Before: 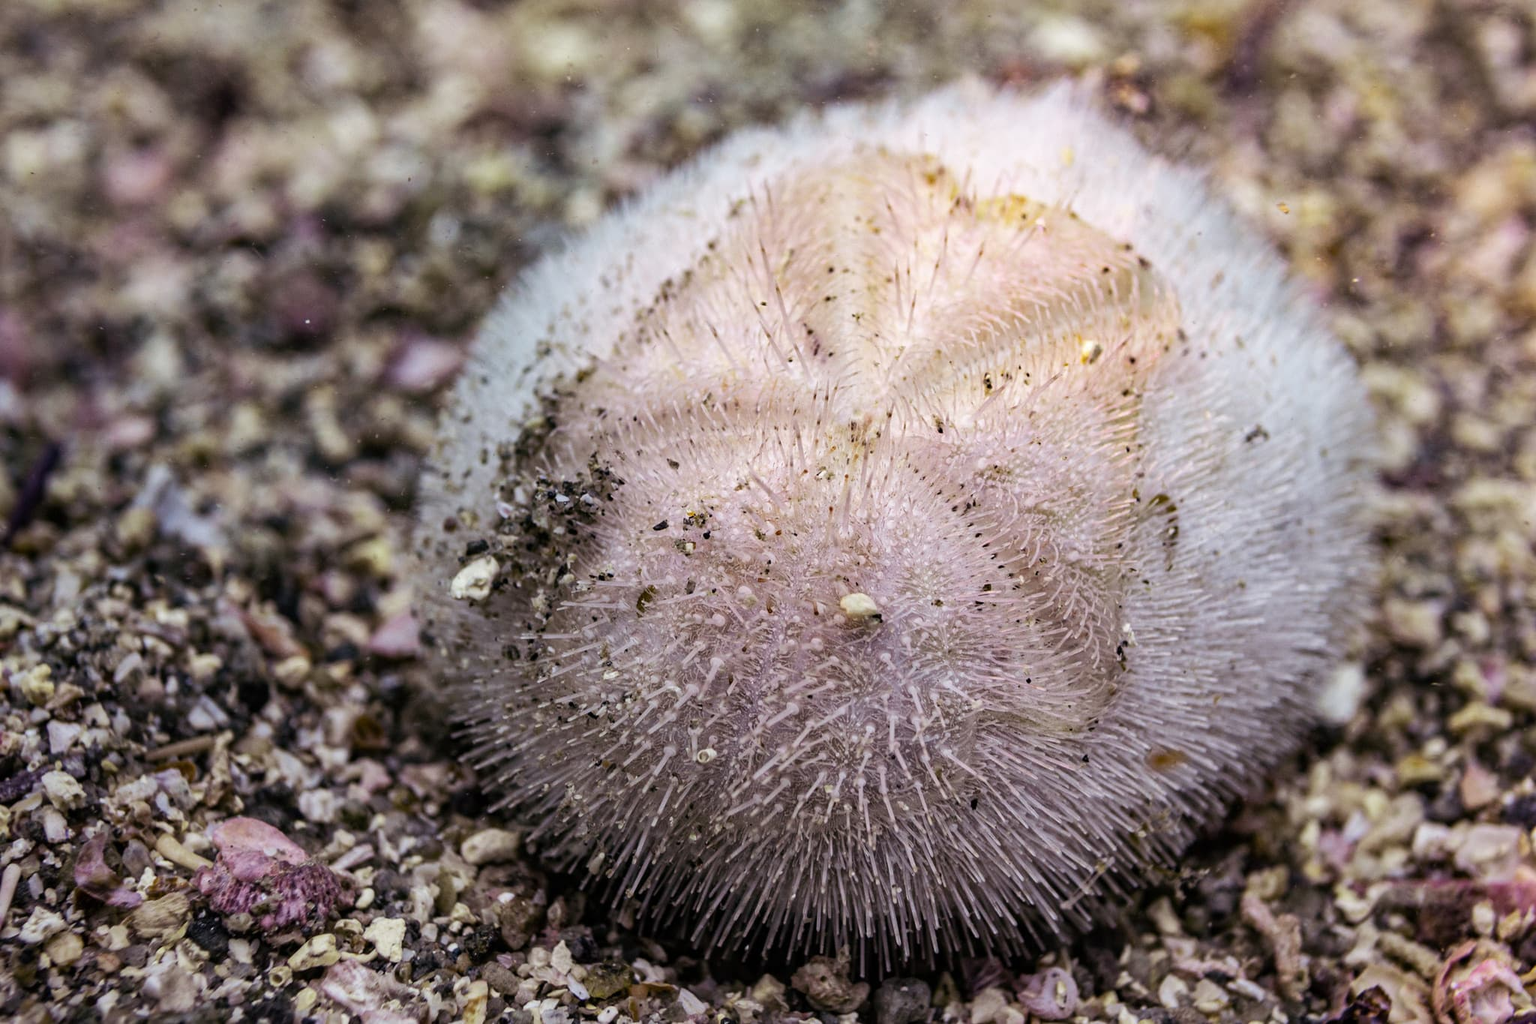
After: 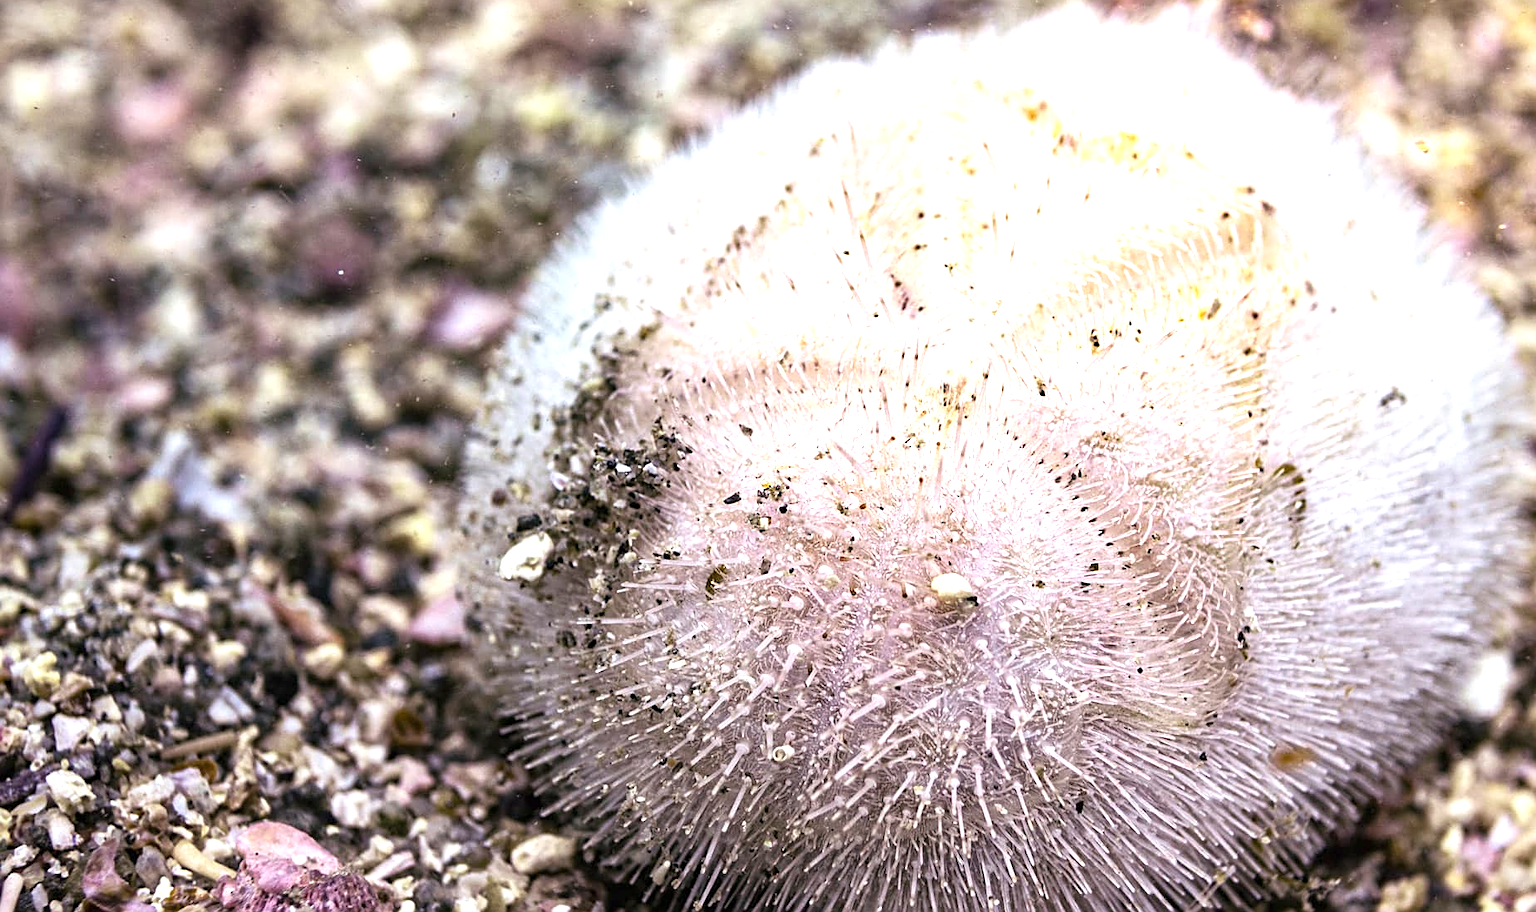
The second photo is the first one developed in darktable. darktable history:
sharpen: on, module defaults
crop: top 7.458%, right 9.755%, bottom 12.099%
exposure: black level correction 0, exposure 1.096 EV, compensate exposure bias true, compensate highlight preservation false
